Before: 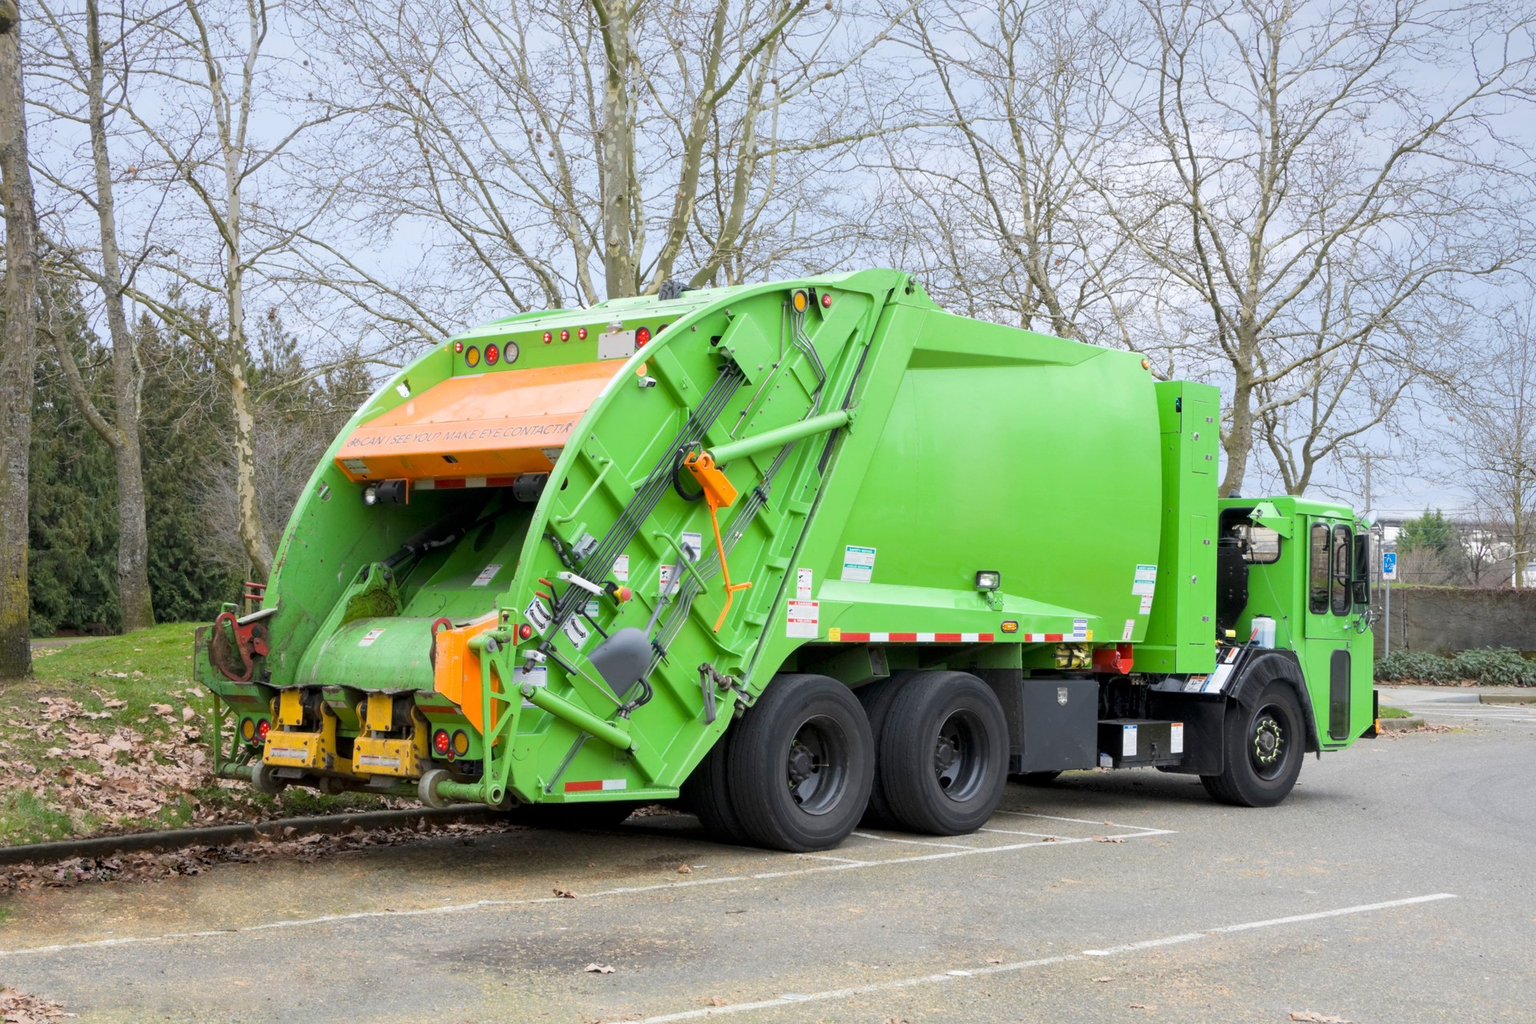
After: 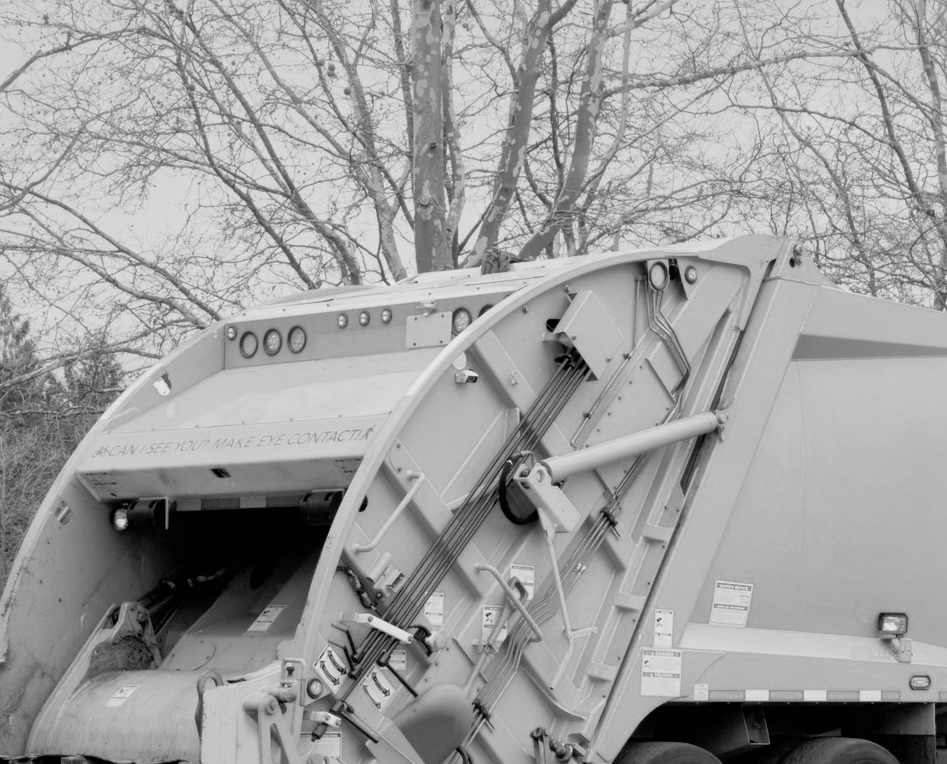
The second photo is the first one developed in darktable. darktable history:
filmic rgb: black relative exposure -5.11 EV, white relative exposure 3.18 EV, hardness 3.41, contrast 1.197, highlights saturation mix -49.4%, color science v4 (2020)
crop: left 17.845%, top 7.897%, right 32.809%, bottom 32.406%
shadows and highlights: on, module defaults
